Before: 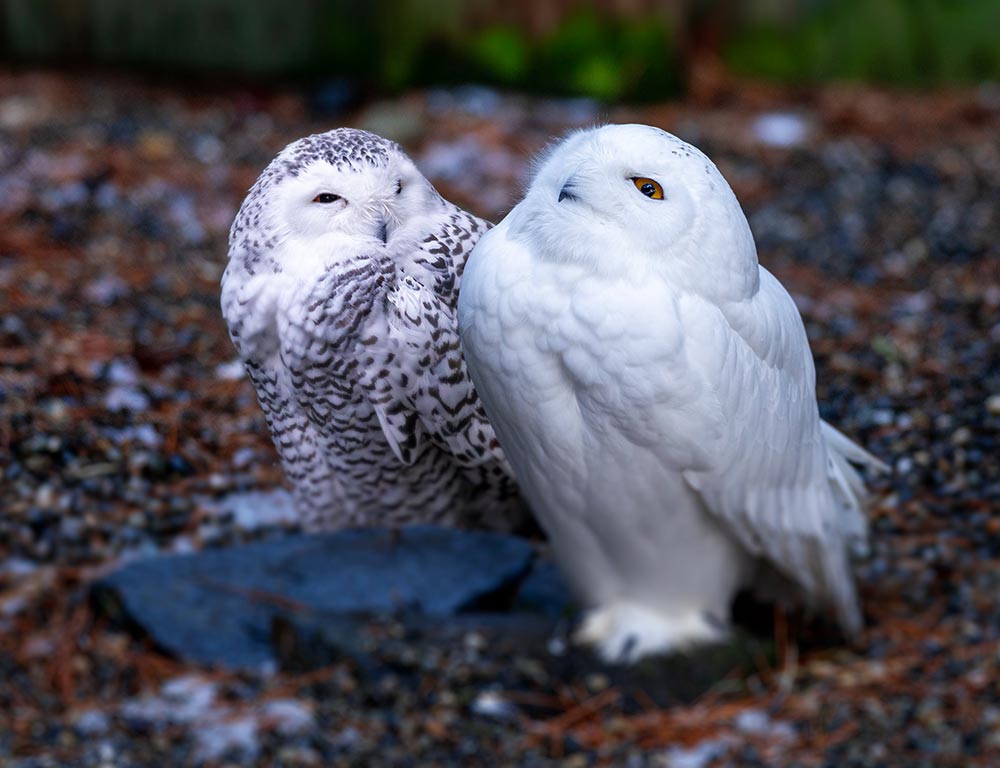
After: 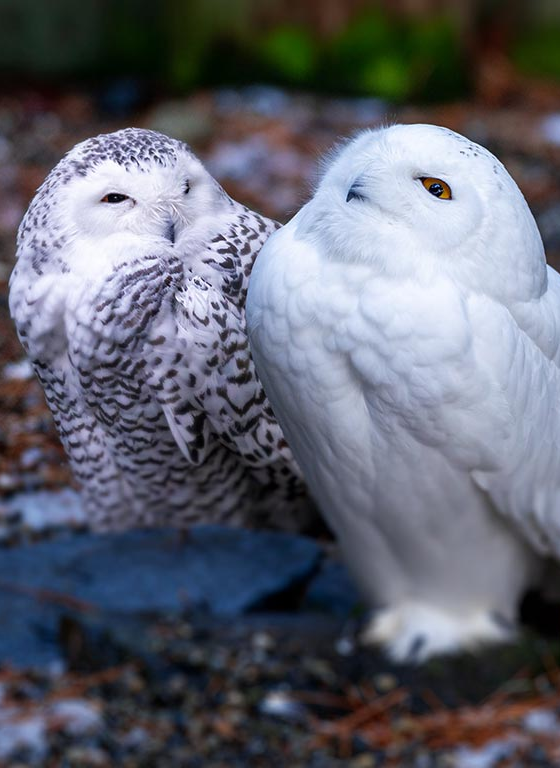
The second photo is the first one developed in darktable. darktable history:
crop: left 21.261%, right 22.697%
